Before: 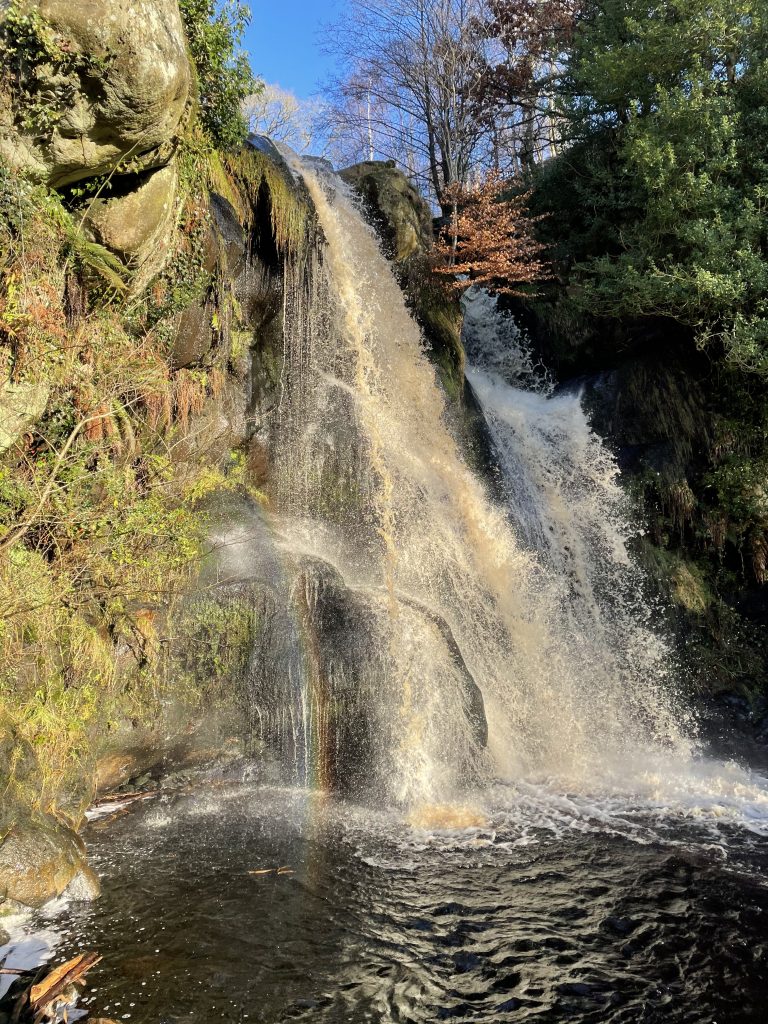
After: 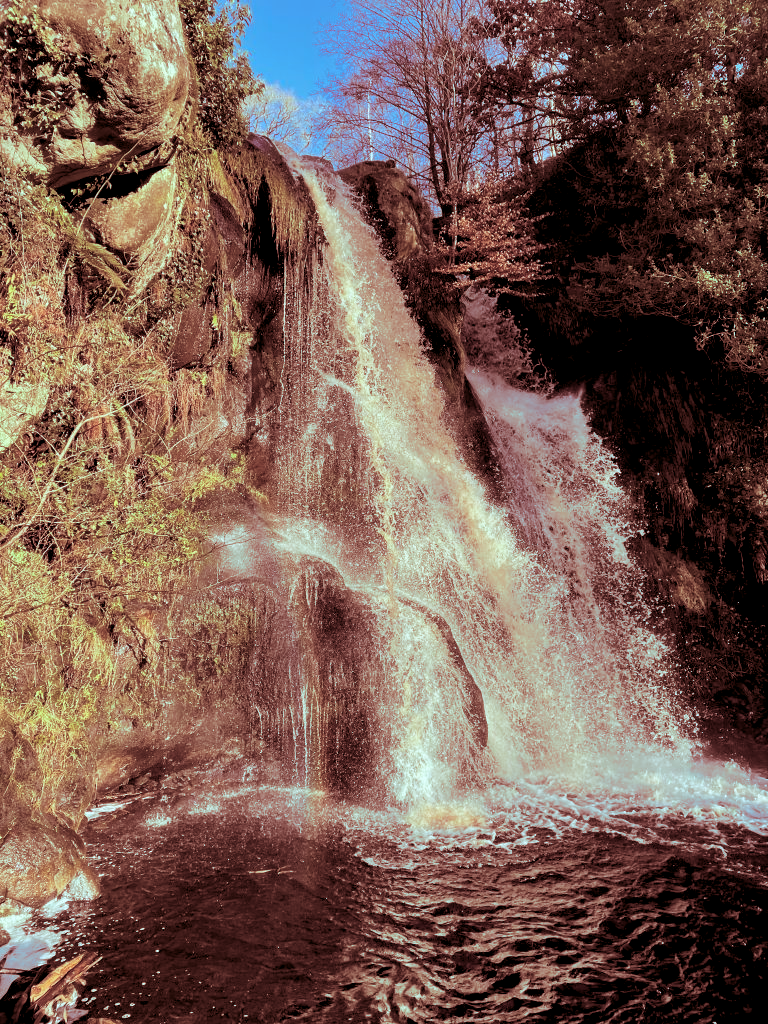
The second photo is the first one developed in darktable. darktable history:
split-toning: highlights › saturation 0, balance -61.83
color correction: highlights a* -14.62, highlights b* -16.22, shadows a* 10.12, shadows b* 29.4
